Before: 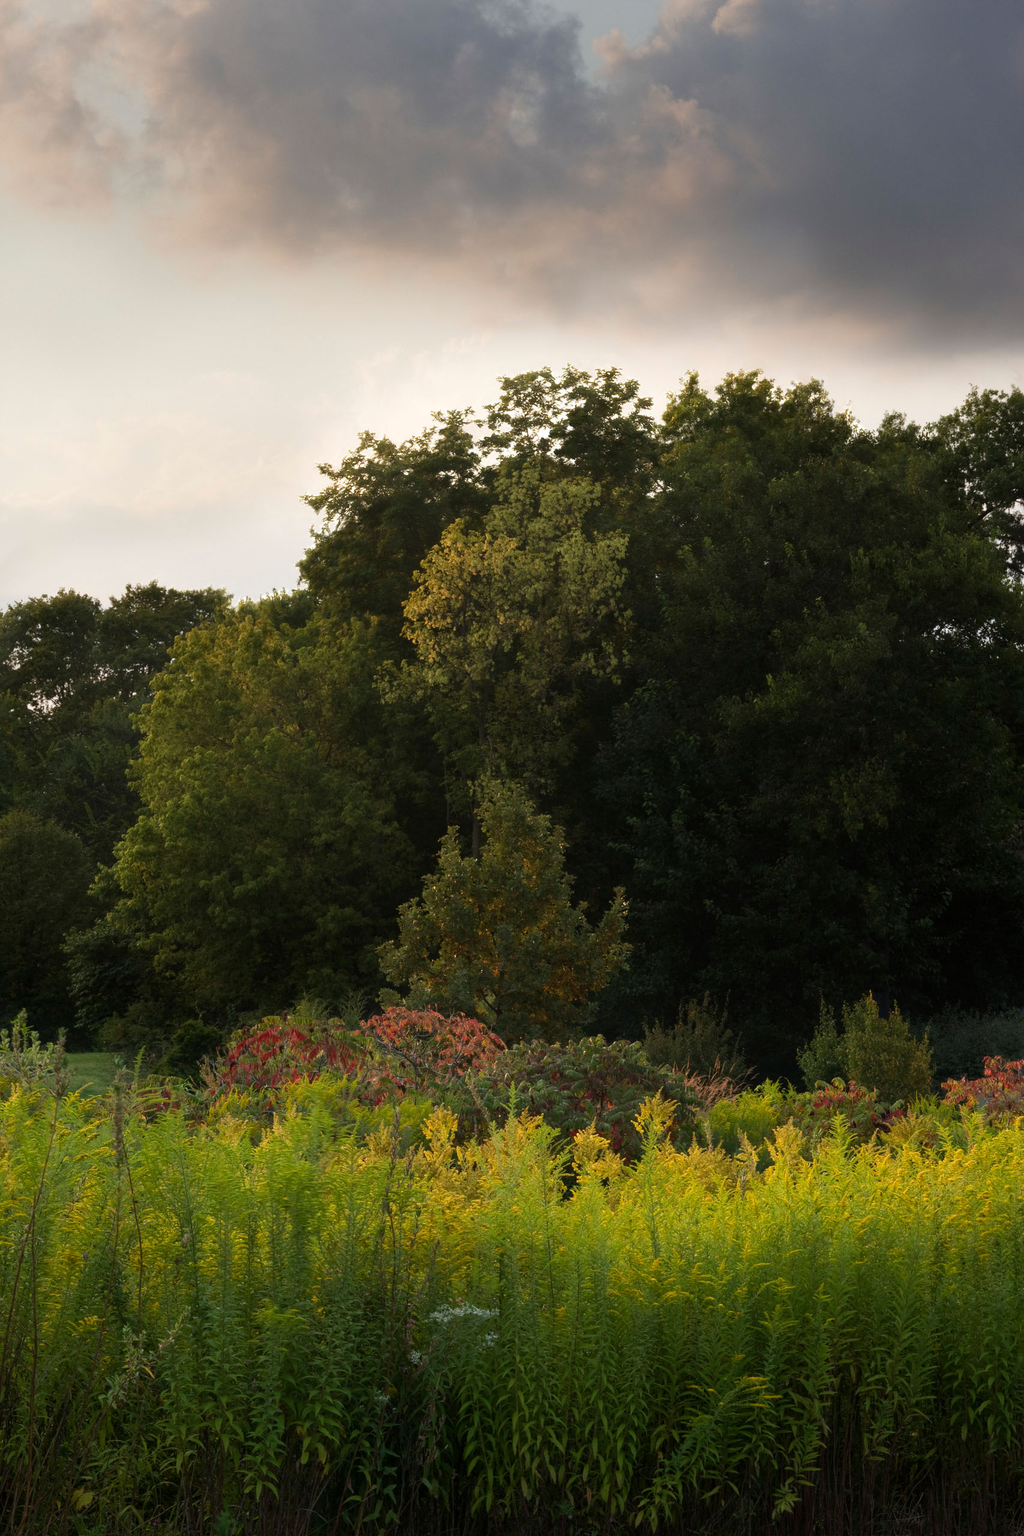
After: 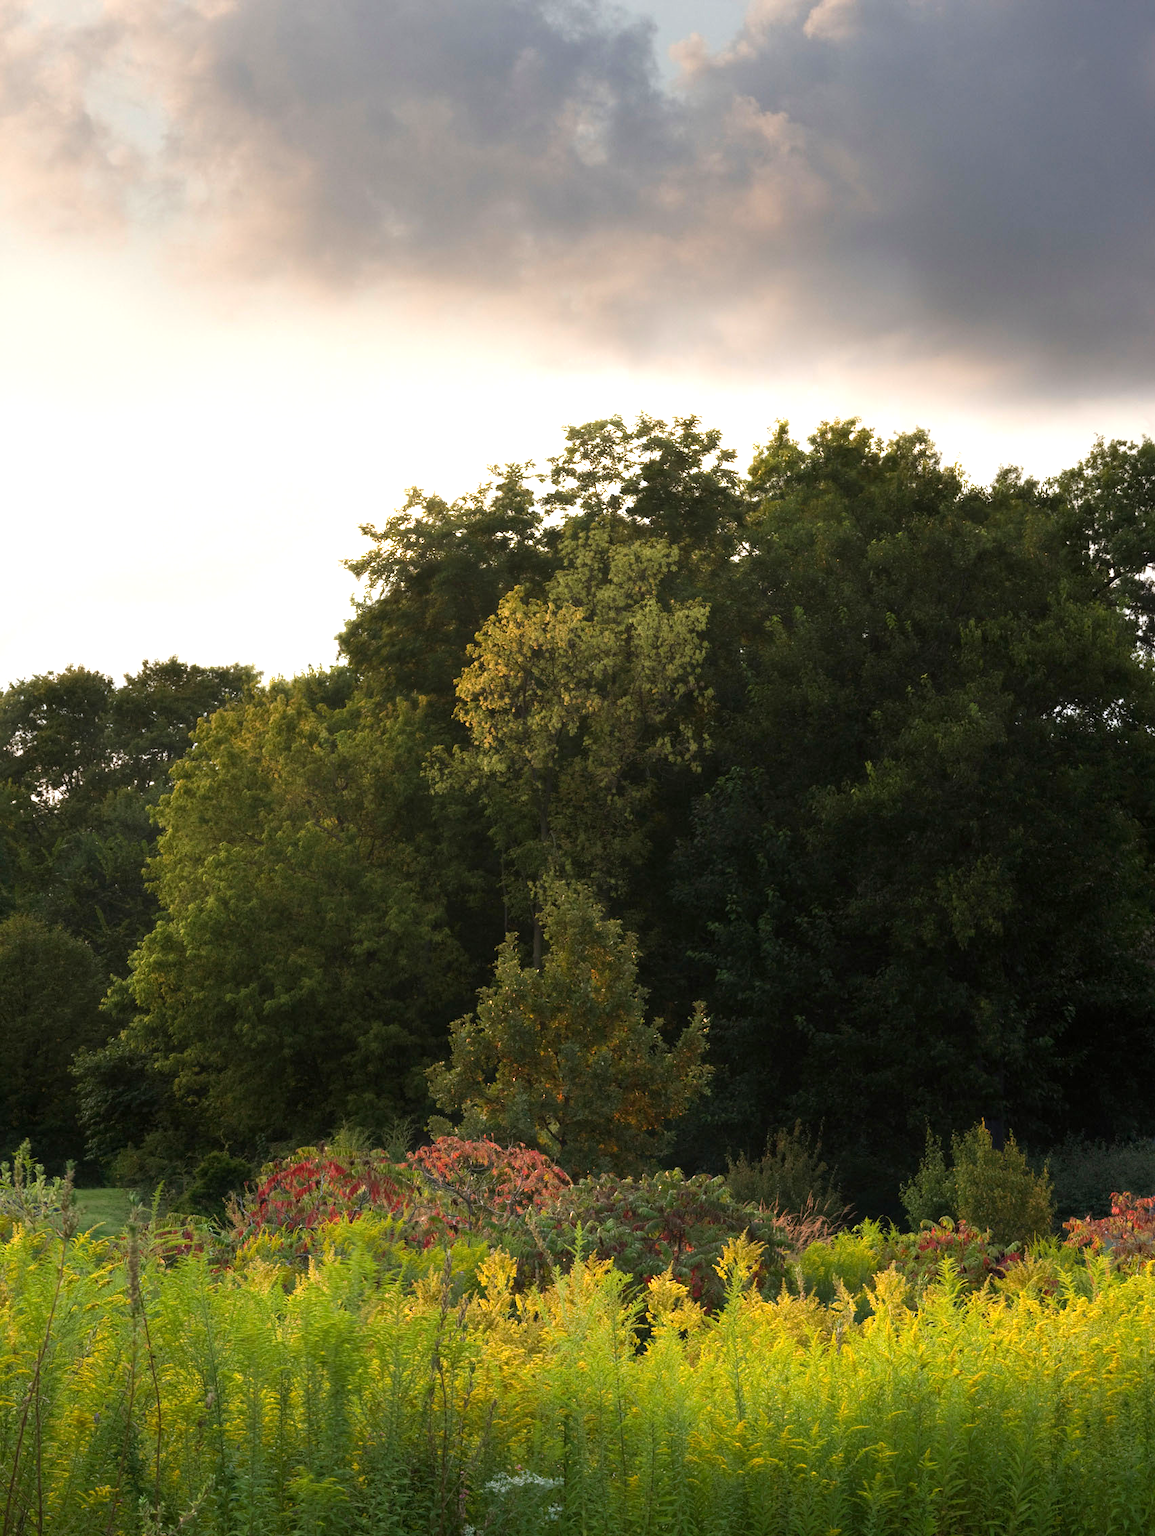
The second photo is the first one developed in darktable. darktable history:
exposure: exposure 0.6 EV, compensate highlight preservation false
crop and rotate: top 0%, bottom 11.399%
